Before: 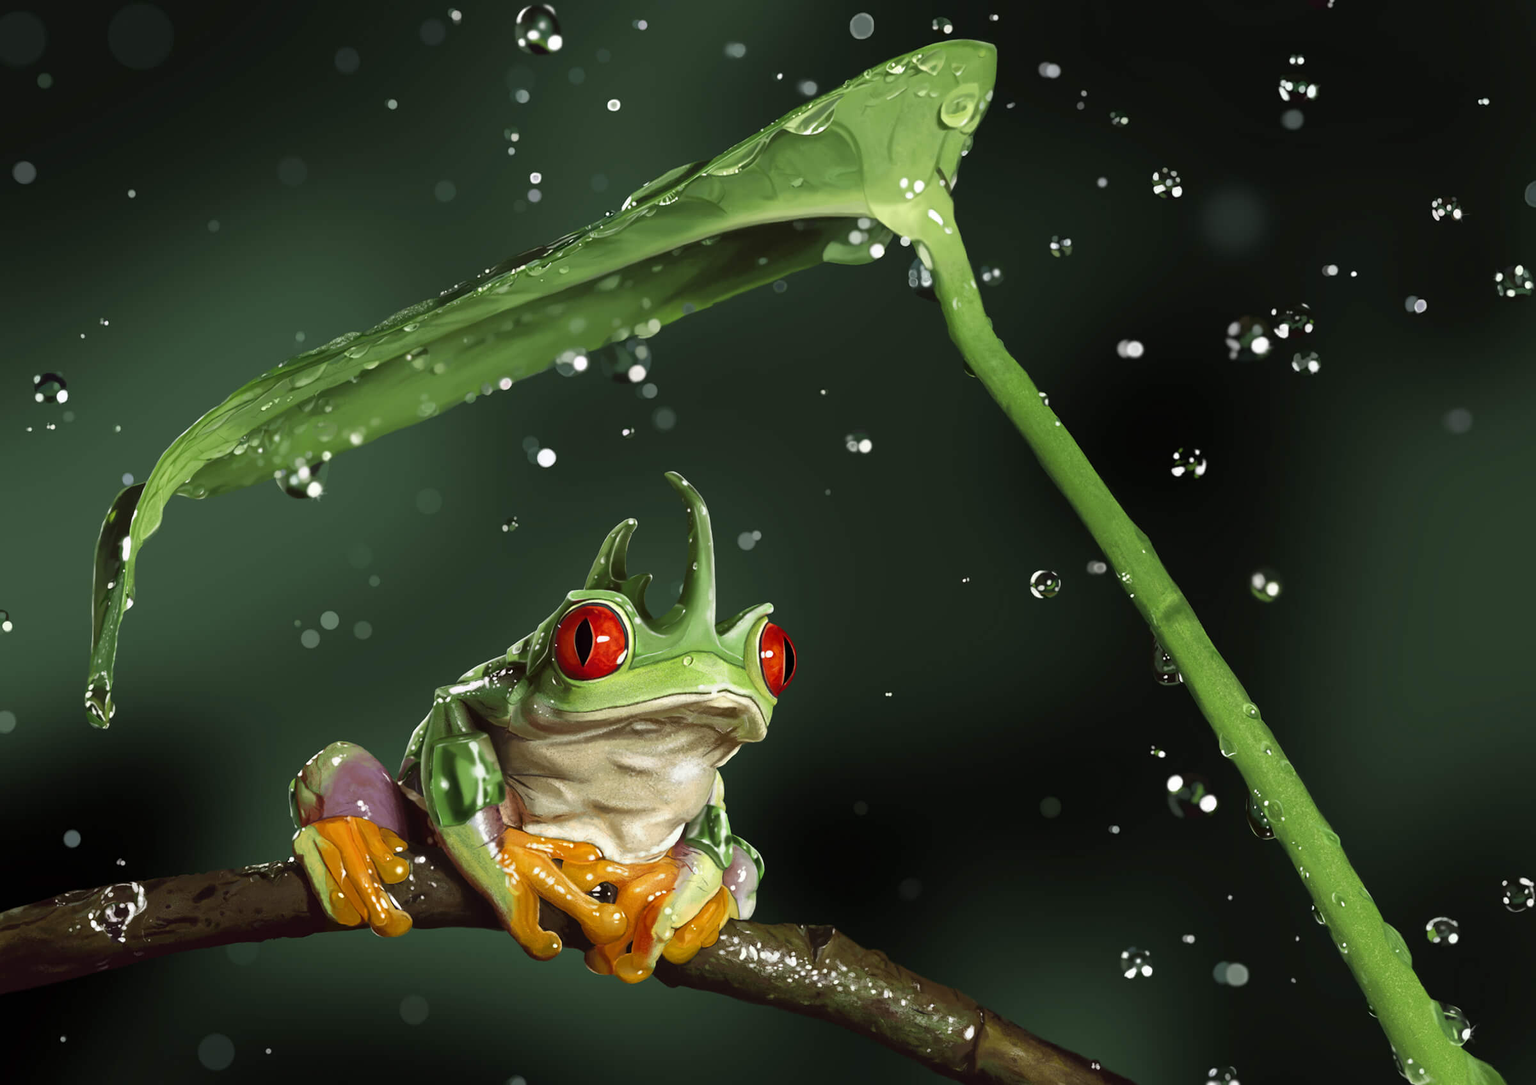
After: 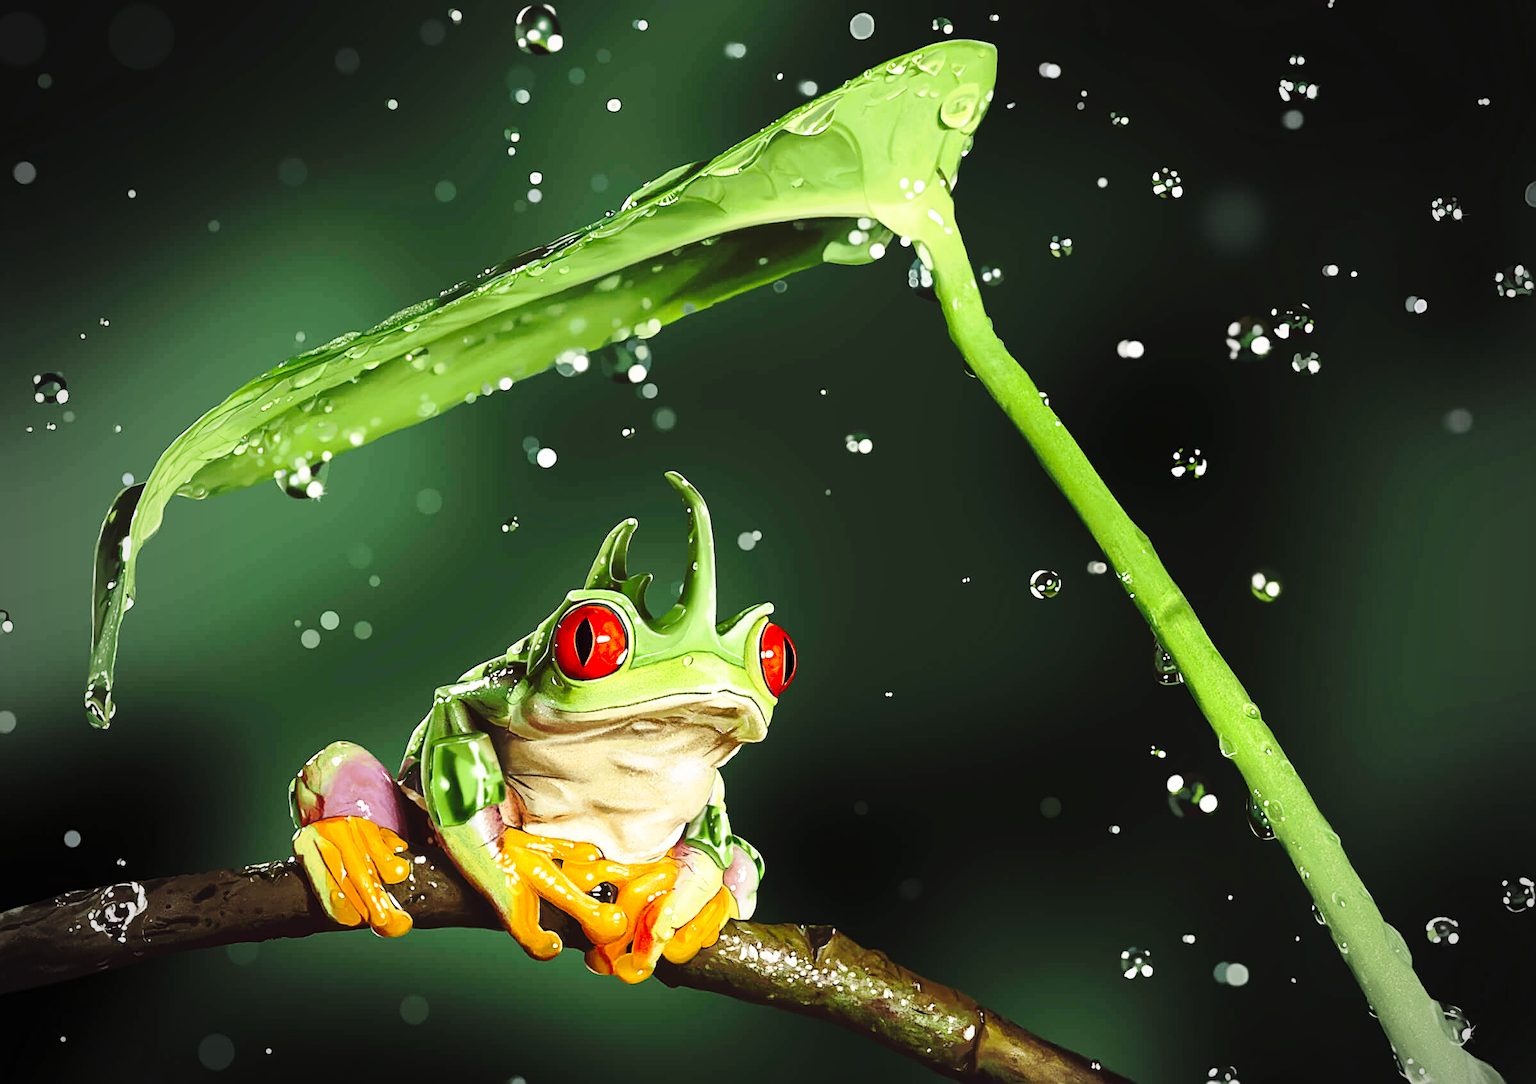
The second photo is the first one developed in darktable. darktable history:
color calibration: x 0.342, y 0.356, temperature 5122 K
contrast brightness saturation: contrast 0.2, brightness 0.16, saturation 0.22
sharpen: on, module defaults
vignetting: fall-off start 67.15%, brightness -0.442, saturation -0.691, width/height ratio 1.011, unbound false
base curve: curves: ch0 [(0, 0) (0.028, 0.03) (0.121, 0.232) (0.46, 0.748) (0.859, 0.968) (1, 1)], preserve colors none
